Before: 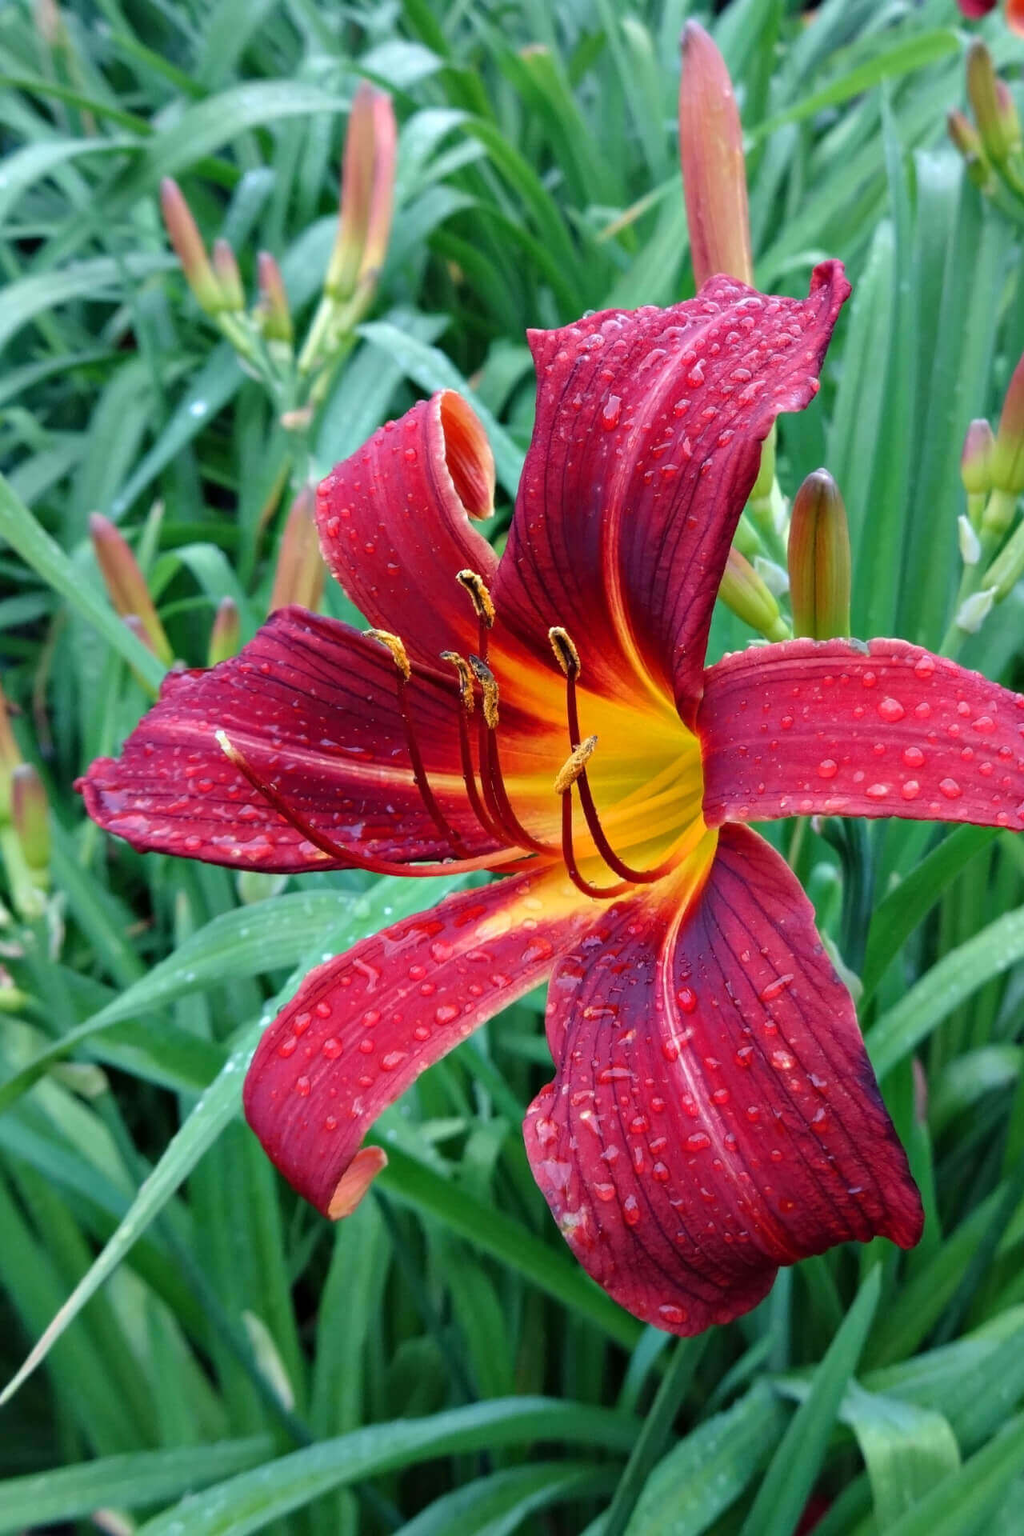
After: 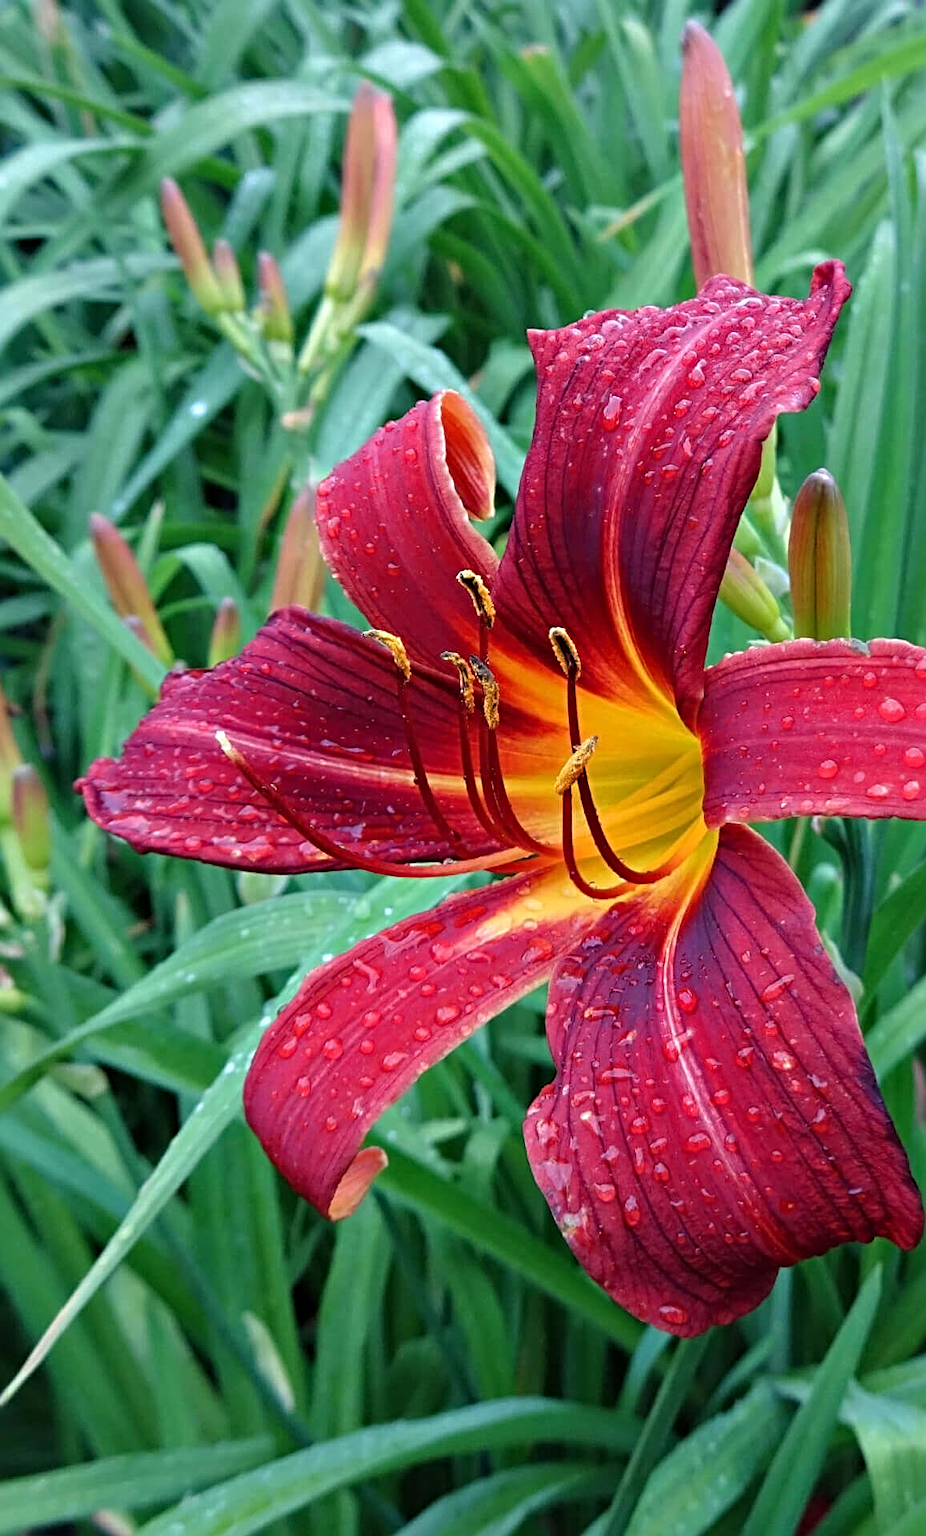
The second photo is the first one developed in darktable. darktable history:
exposure: compensate highlight preservation false
sharpen: radius 4
crop: right 9.509%, bottom 0.031%
